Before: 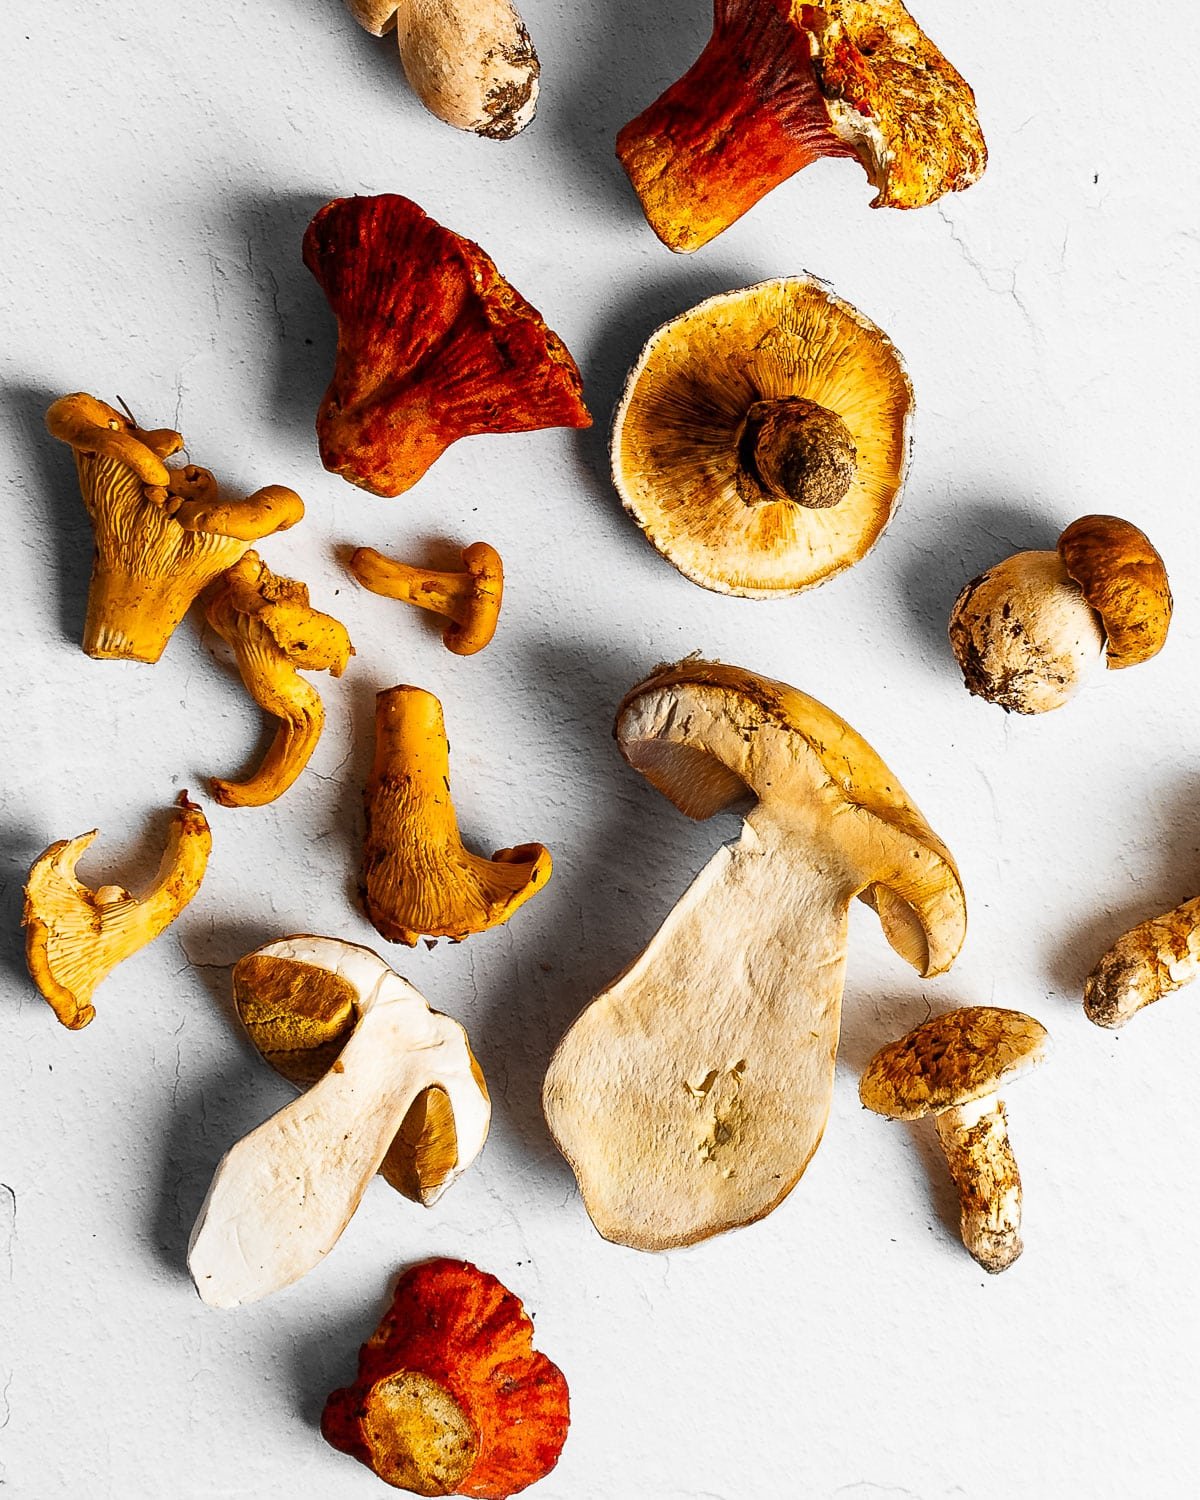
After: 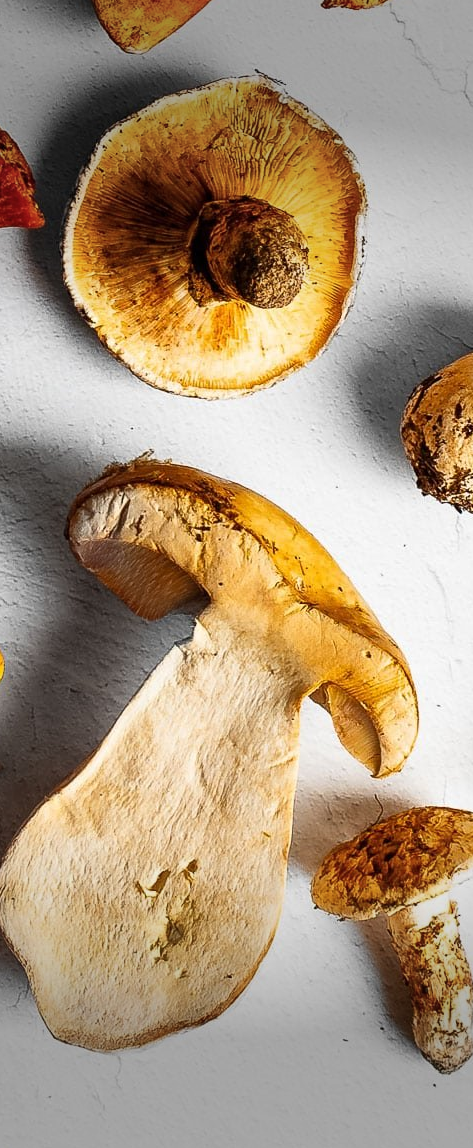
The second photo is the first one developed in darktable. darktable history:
crop: left 45.721%, top 13.393%, right 14.118%, bottom 10.01%
vignetting: fall-off start 70.97%, brightness -0.584, saturation -0.118, width/height ratio 1.333
